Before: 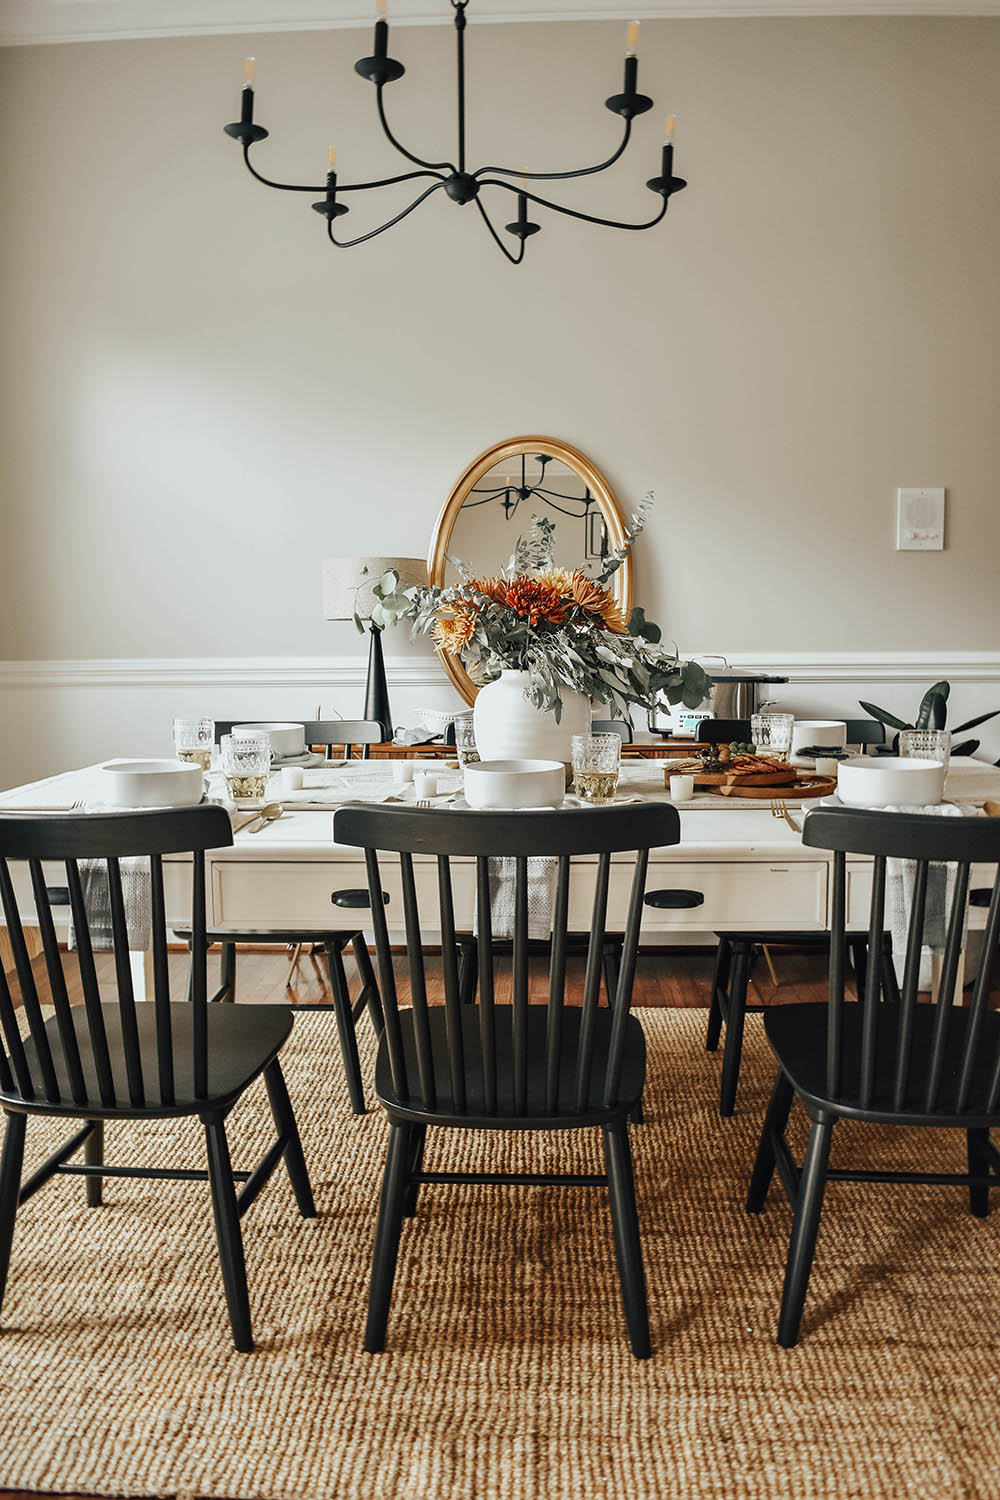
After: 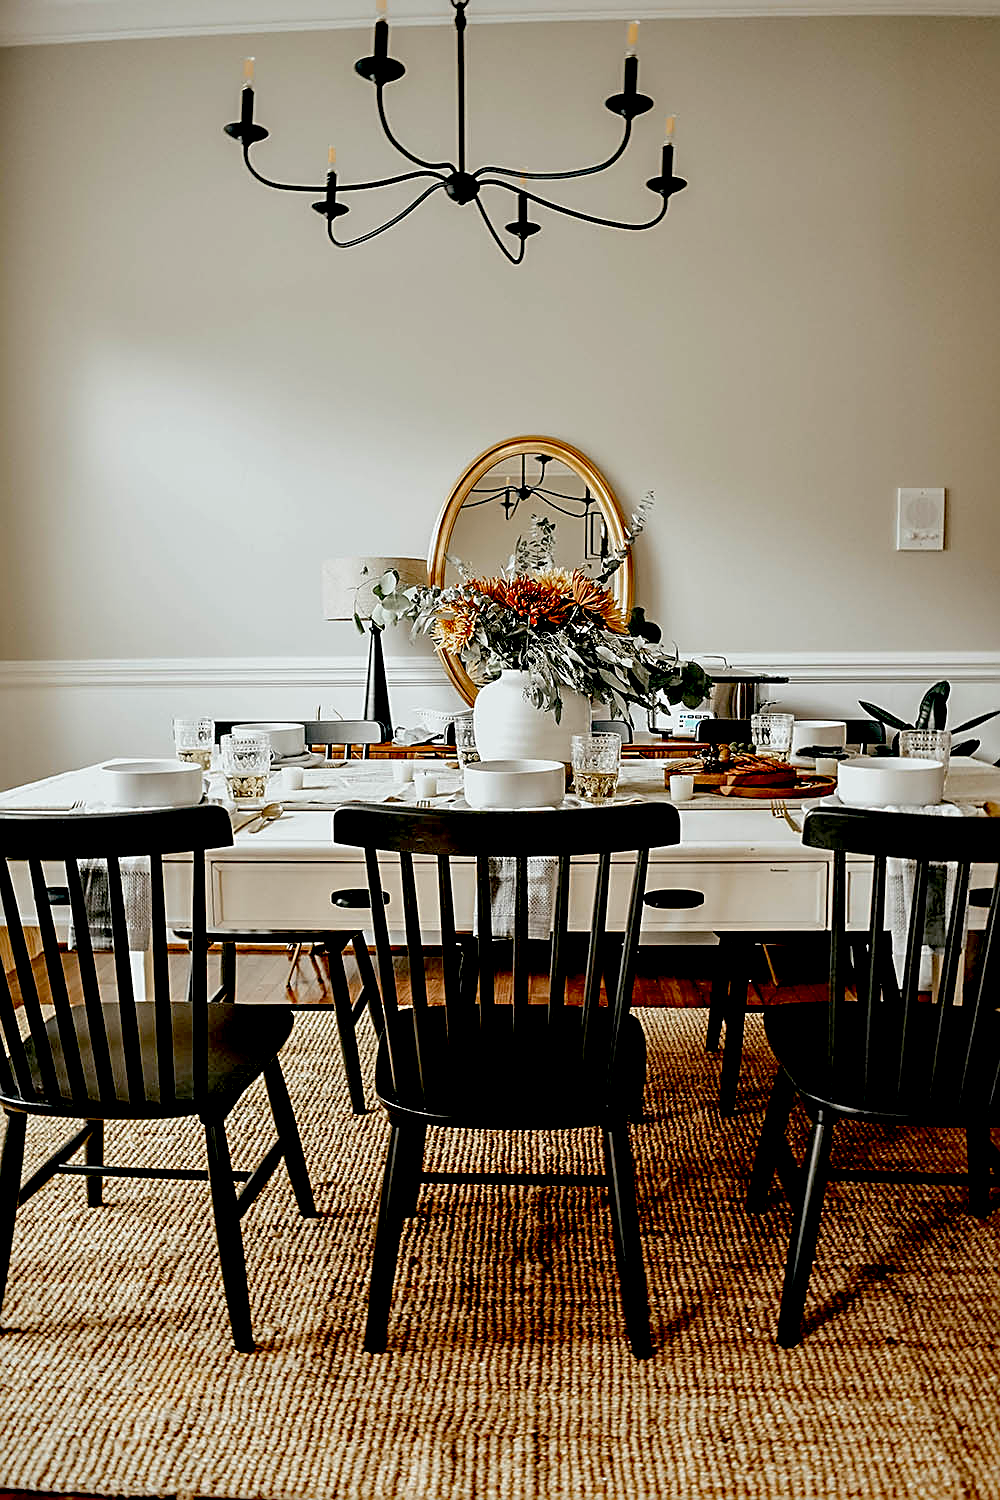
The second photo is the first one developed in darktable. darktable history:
sharpen: on, module defaults
exposure: black level correction 0.056, compensate highlight preservation false
